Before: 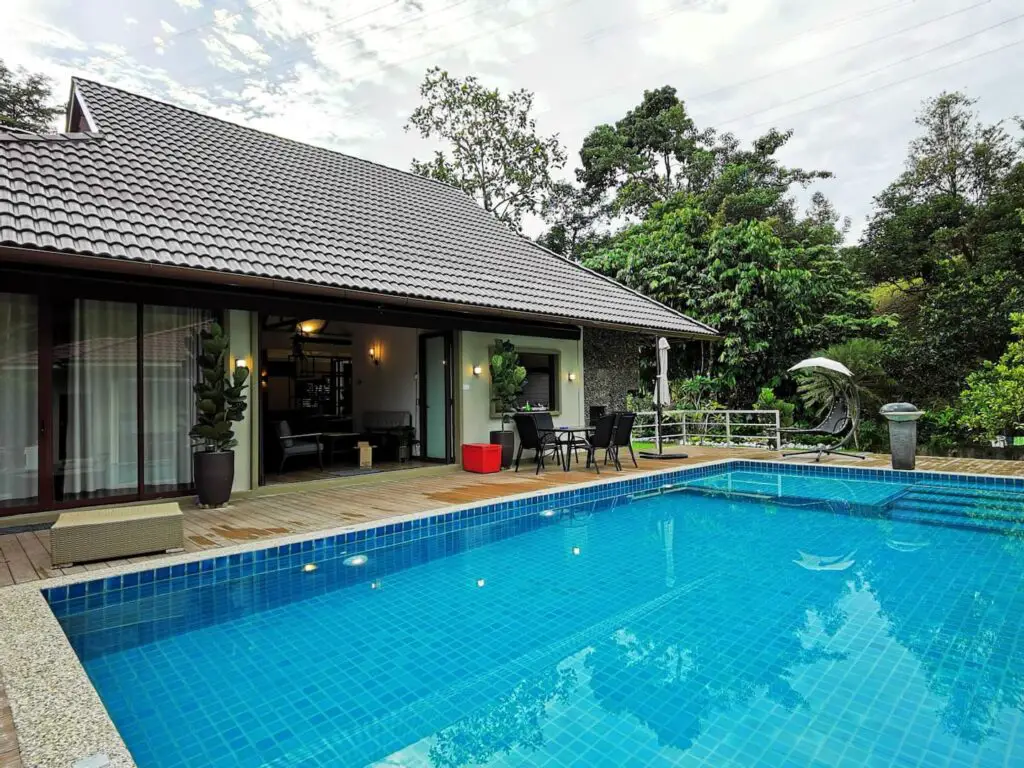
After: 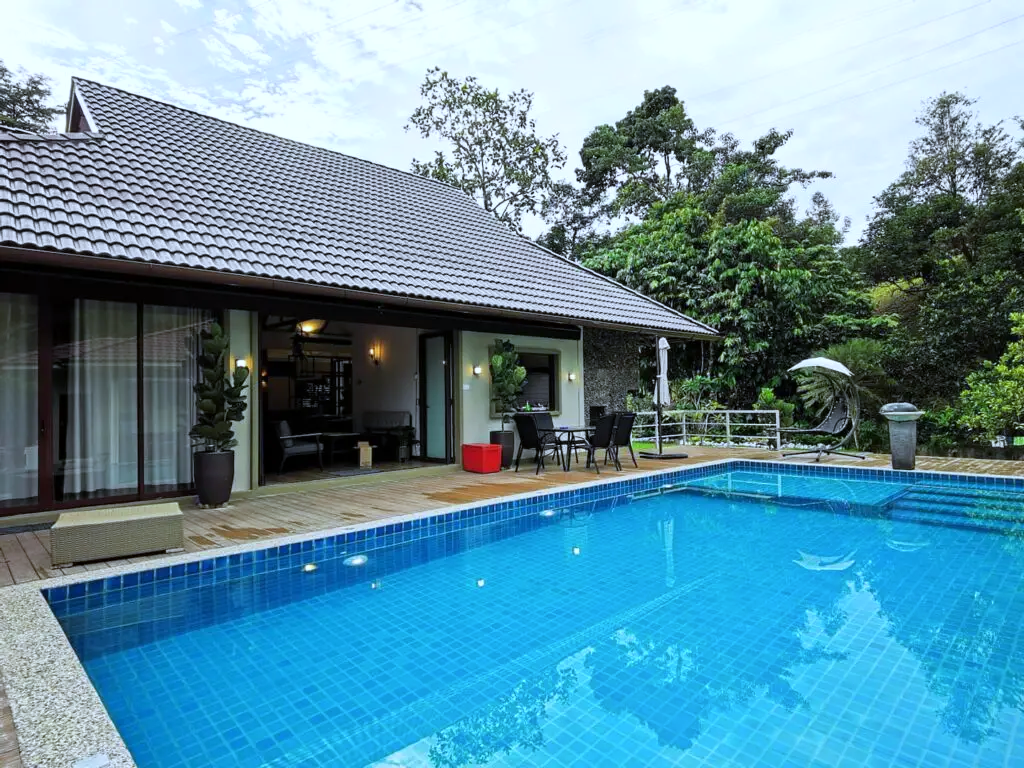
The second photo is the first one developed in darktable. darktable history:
white balance: red 0.926, green 1.003, blue 1.133
shadows and highlights: shadows 0, highlights 40
